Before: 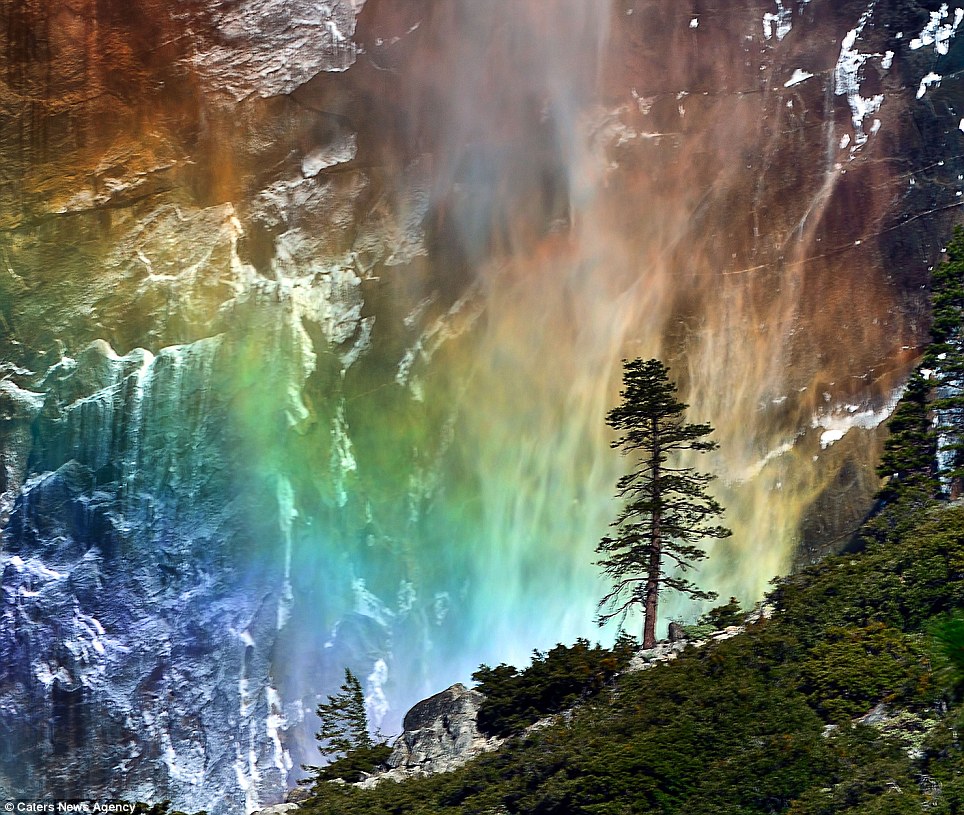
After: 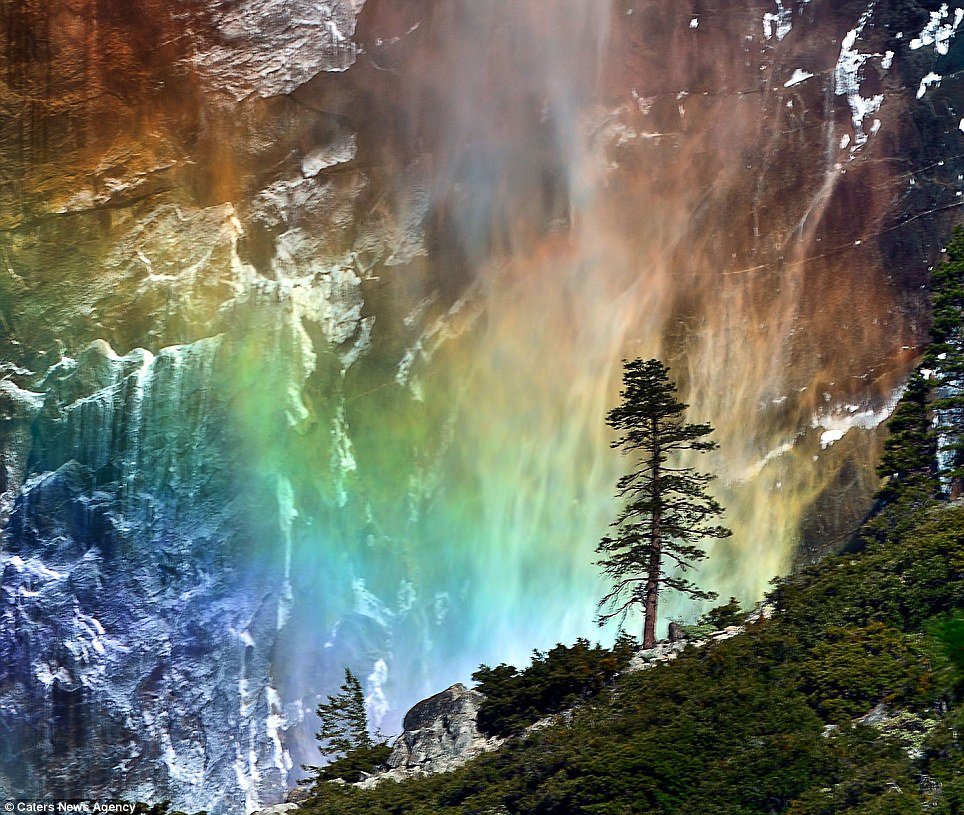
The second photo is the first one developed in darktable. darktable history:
shadows and highlights: shadows -21.57, highlights 98.95, soften with gaussian
